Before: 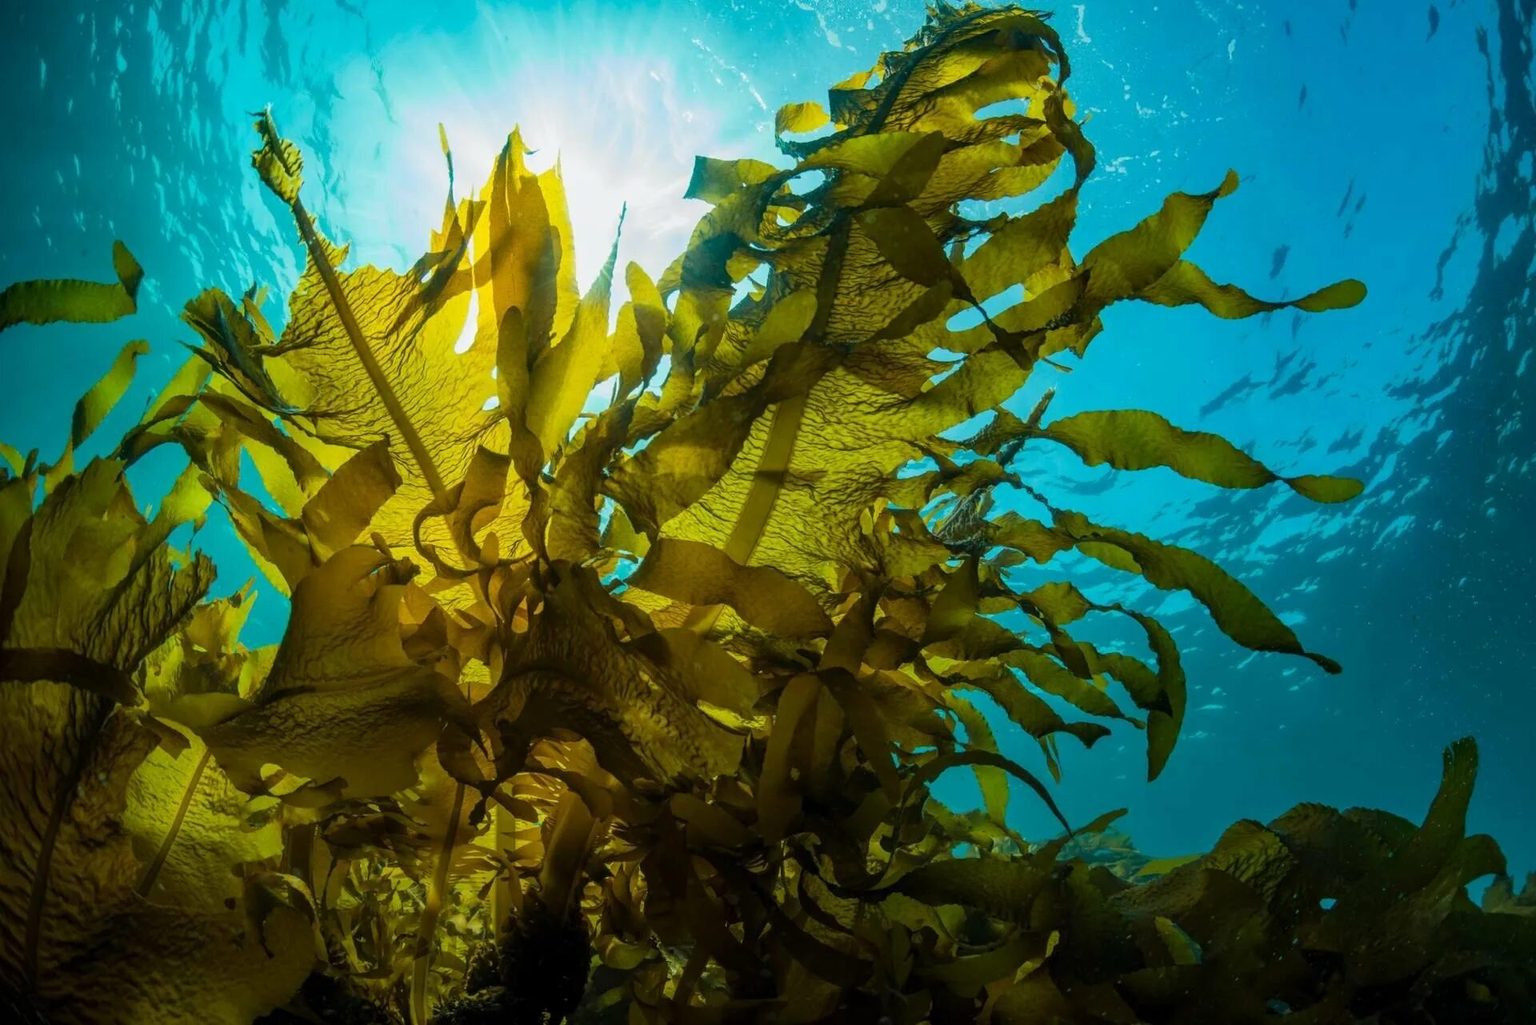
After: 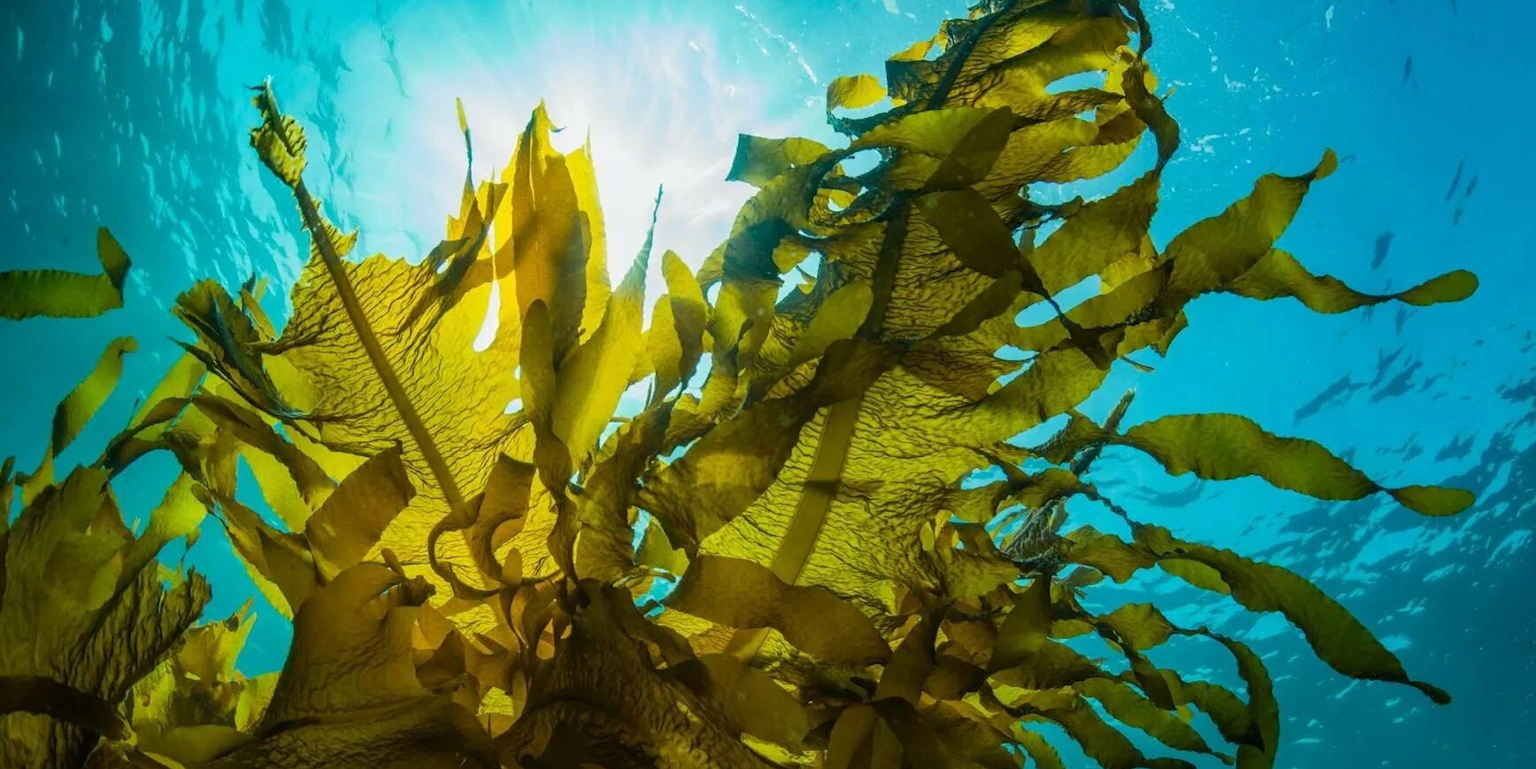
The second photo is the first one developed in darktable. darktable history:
crop: left 1.618%, top 3.371%, right 7.577%, bottom 28.478%
